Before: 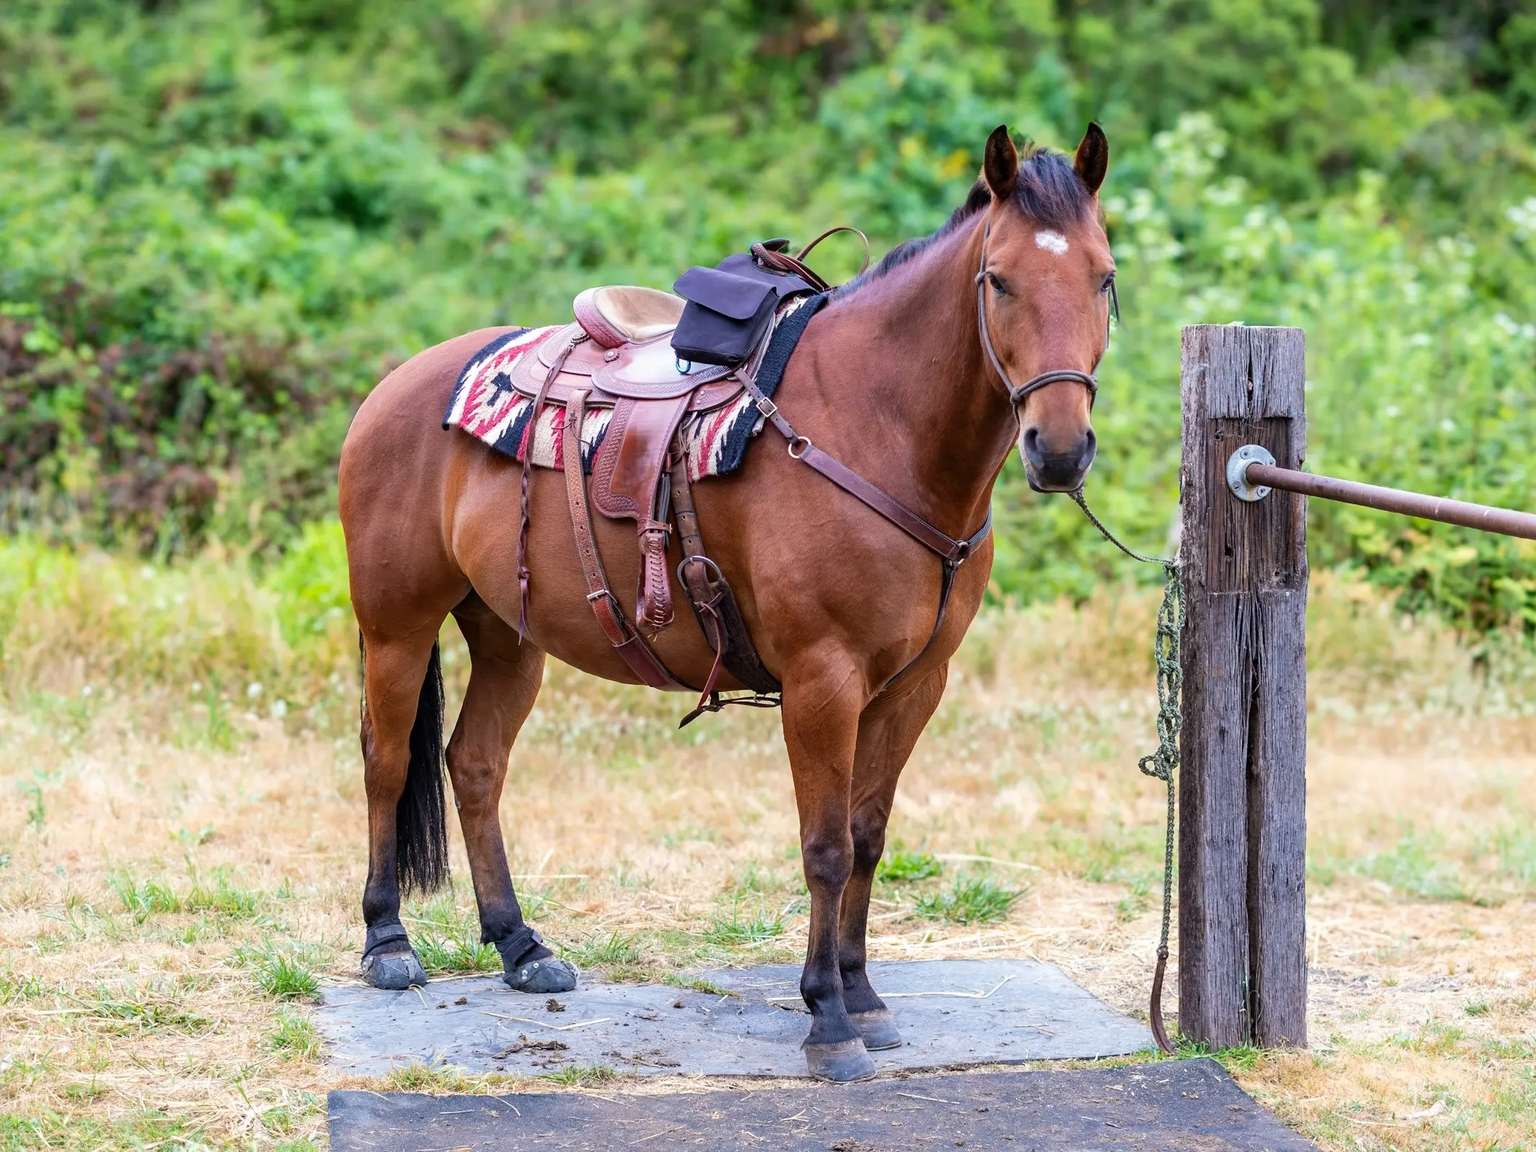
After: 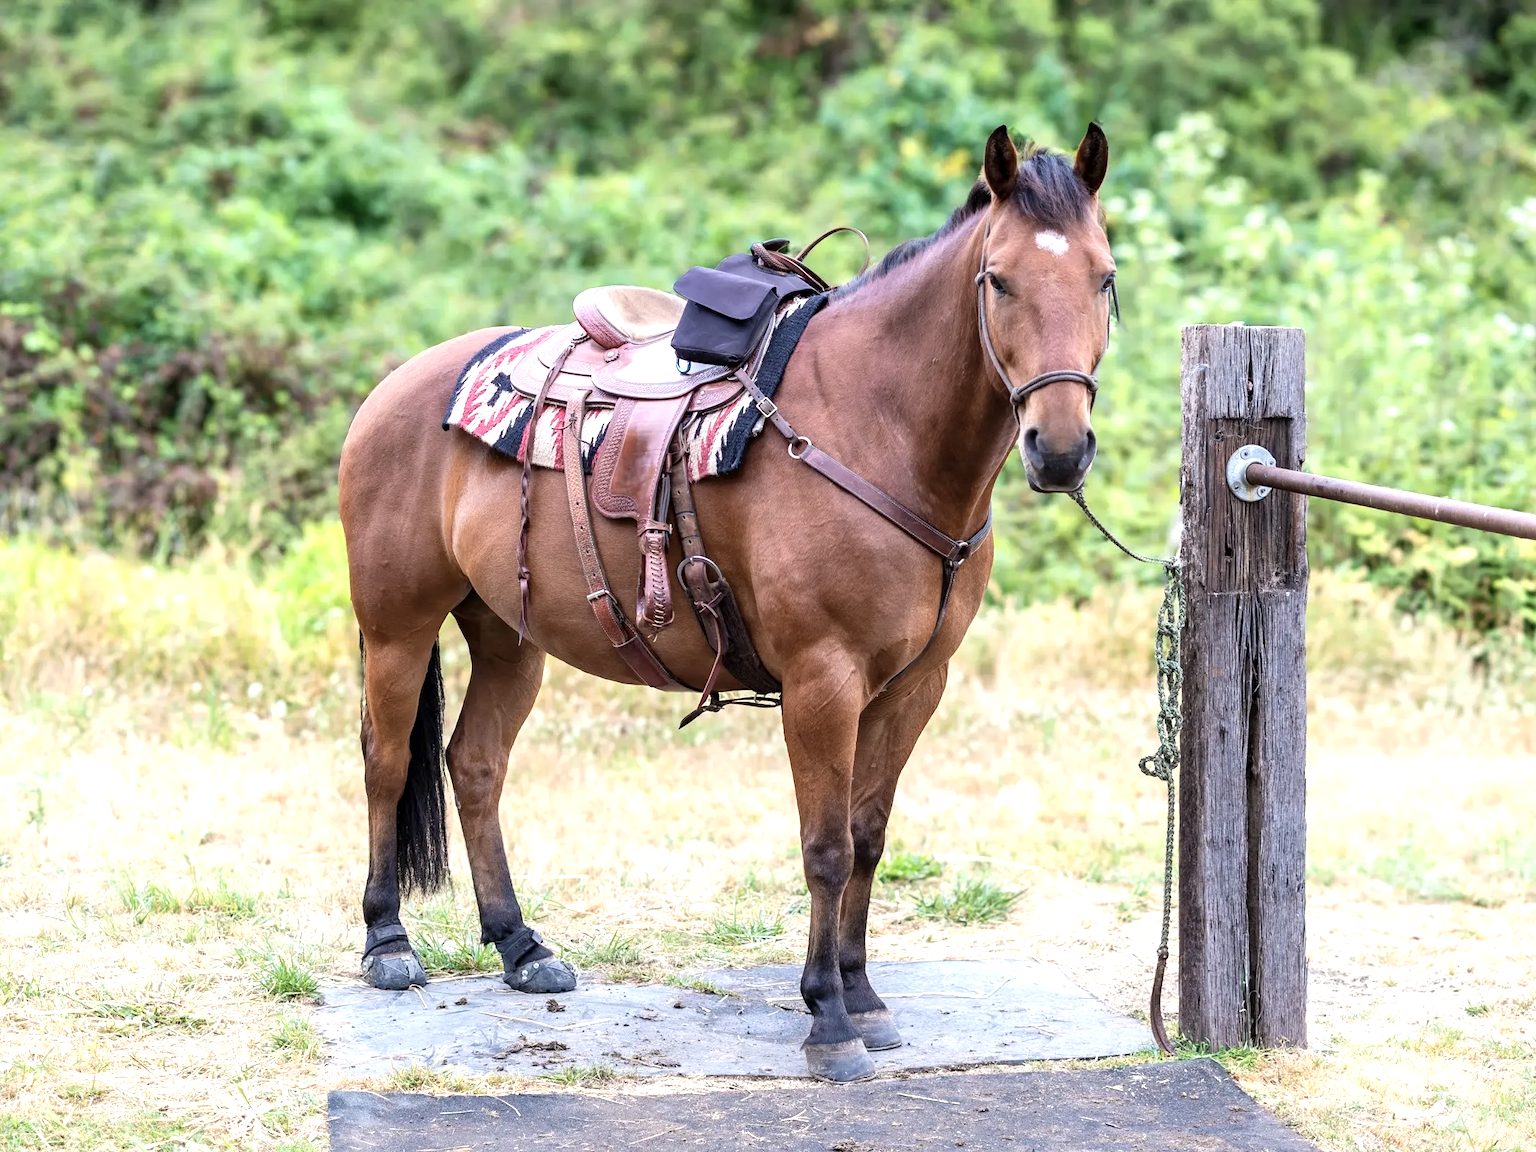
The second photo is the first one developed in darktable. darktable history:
contrast brightness saturation: contrast 0.061, brightness -0.008, saturation -0.238
exposure: black level correction 0.001, exposure 0.498 EV, compensate exposure bias true, compensate highlight preservation false
color zones: curves: ch0 [(0, 0.558) (0.143, 0.559) (0.286, 0.529) (0.429, 0.505) (0.571, 0.5) (0.714, 0.5) (0.857, 0.5) (1, 0.558)]; ch1 [(0, 0.469) (0.01, 0.469) (0.12, 0.446) (0.248, 0.469) (0.5, 0.5) (0.748, 0.5) (0.99, 0.469) (1, 0.469)]
